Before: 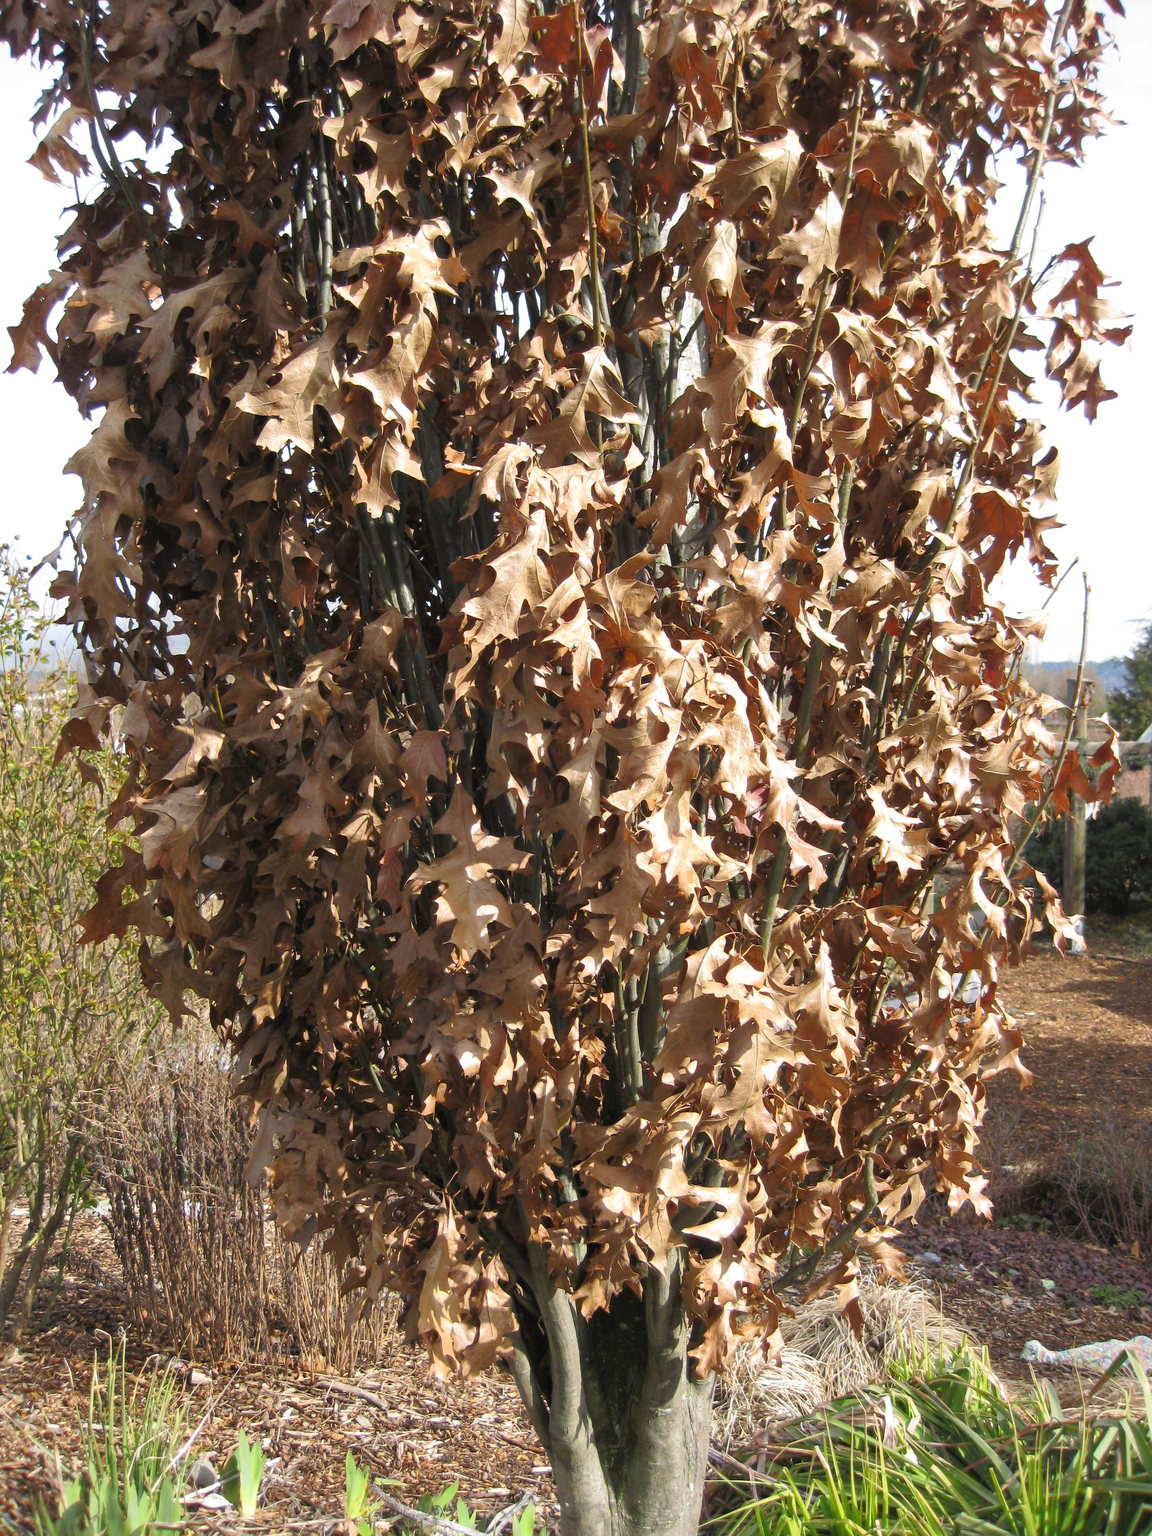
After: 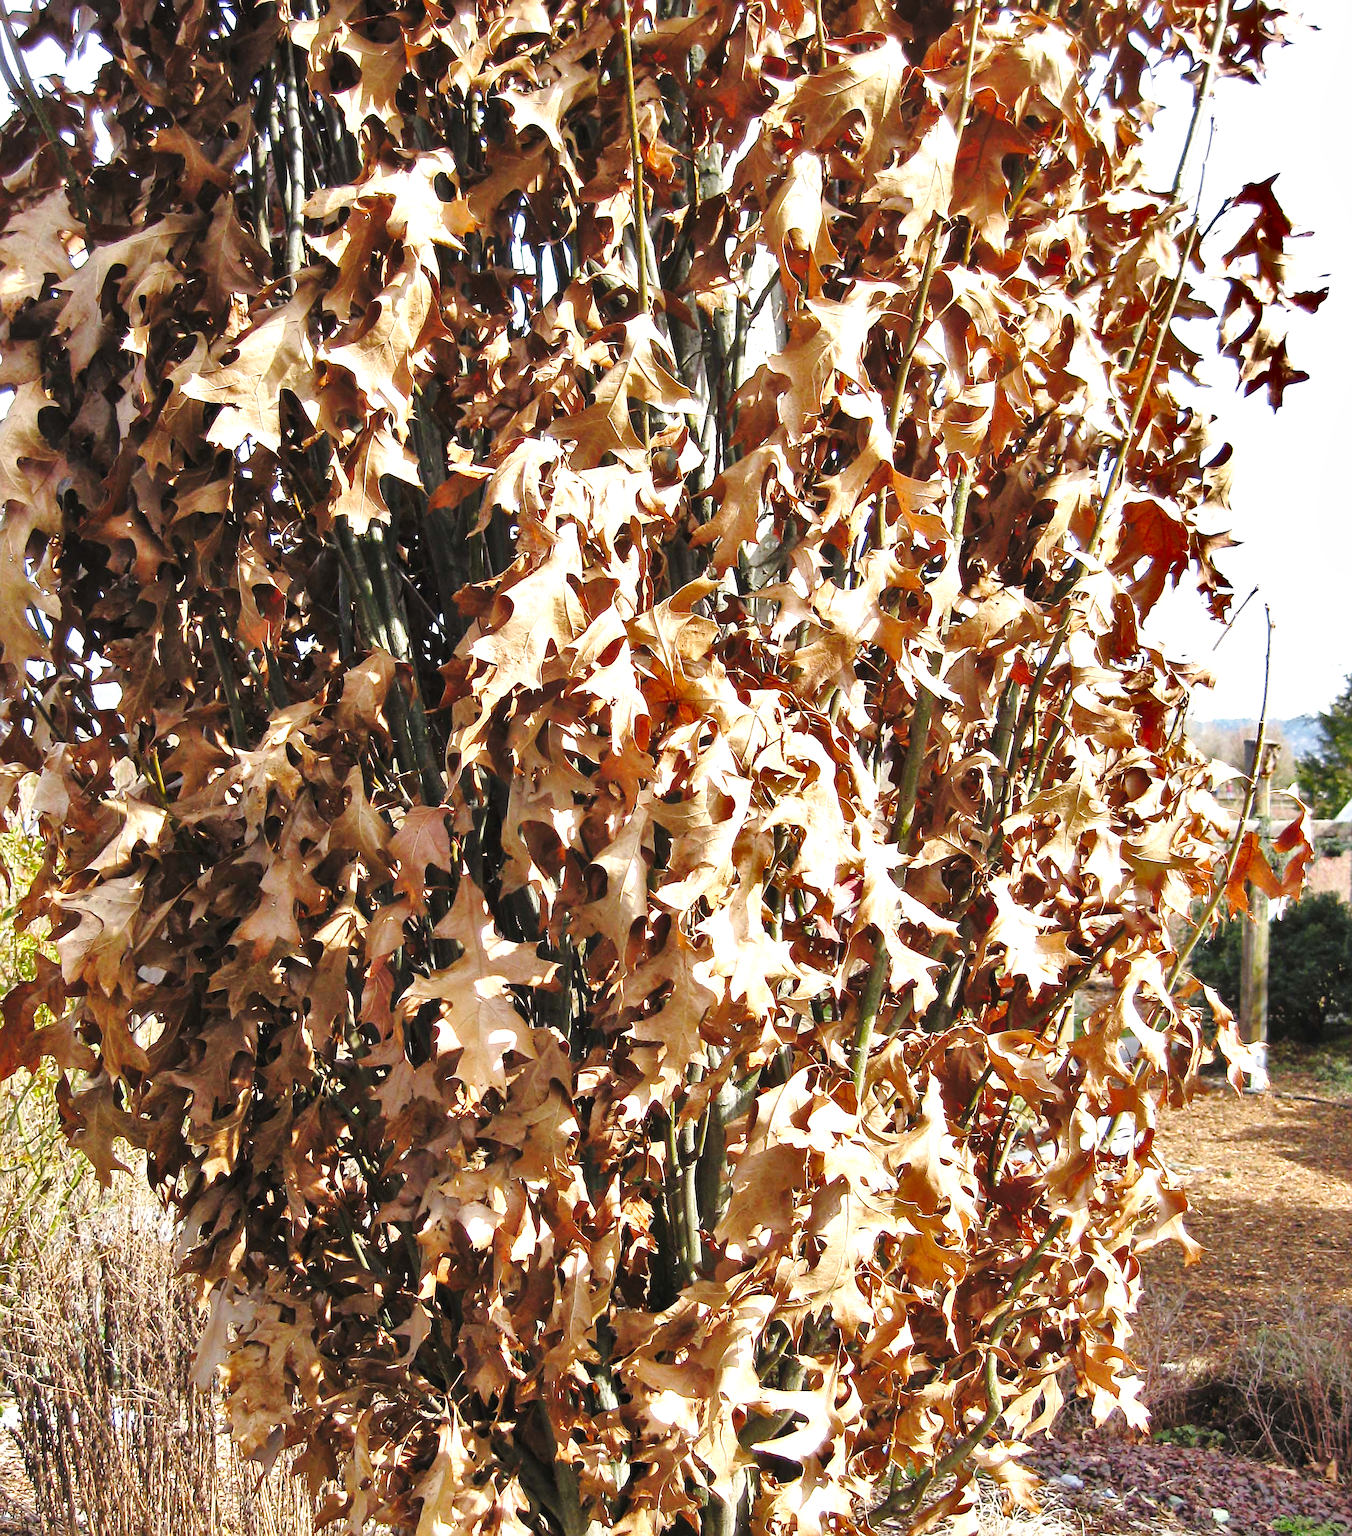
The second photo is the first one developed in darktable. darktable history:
shadows and highlights: radius 119.76, shadows 41.92, highlights -62.11, soften with gaussian
base curve: curves: ch0 [(0, 0) (0.032, 0.037) (0.105, 0.228) (0.435, 0.76) (0.856, 0.983) (1, 1)], preserve colors none
tone equalizer: mask exposure compensation -0.507 EV
crop: left 8.274%, top 6.585%, bottom 15.304%
sharpen: on, module defaults
levels: levels [0, 0.476, 0.951]
